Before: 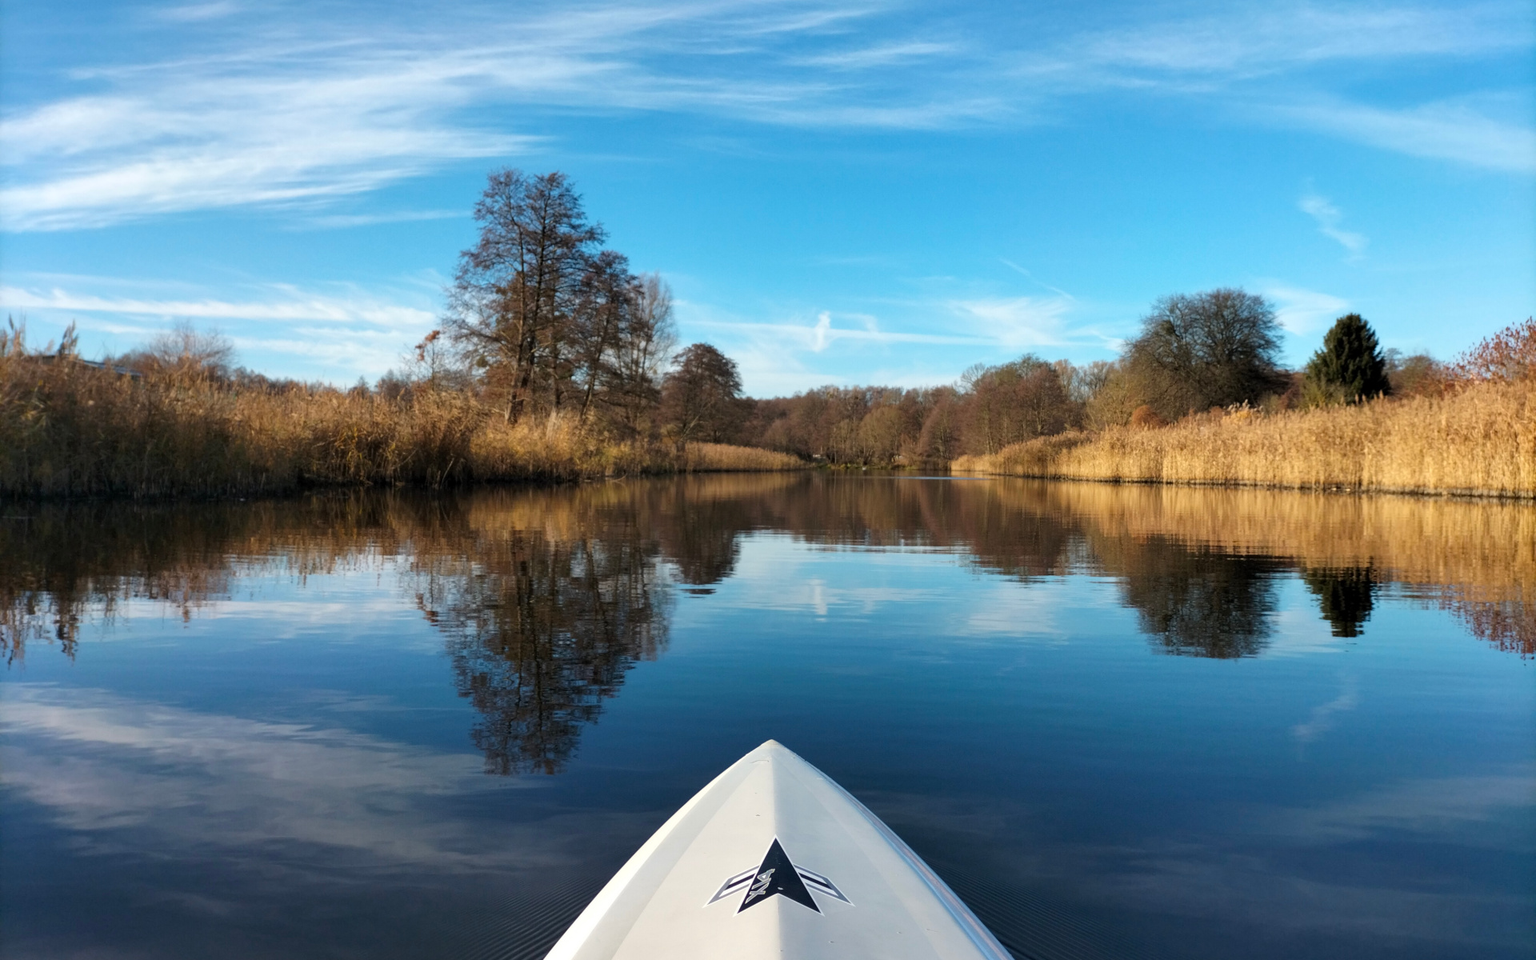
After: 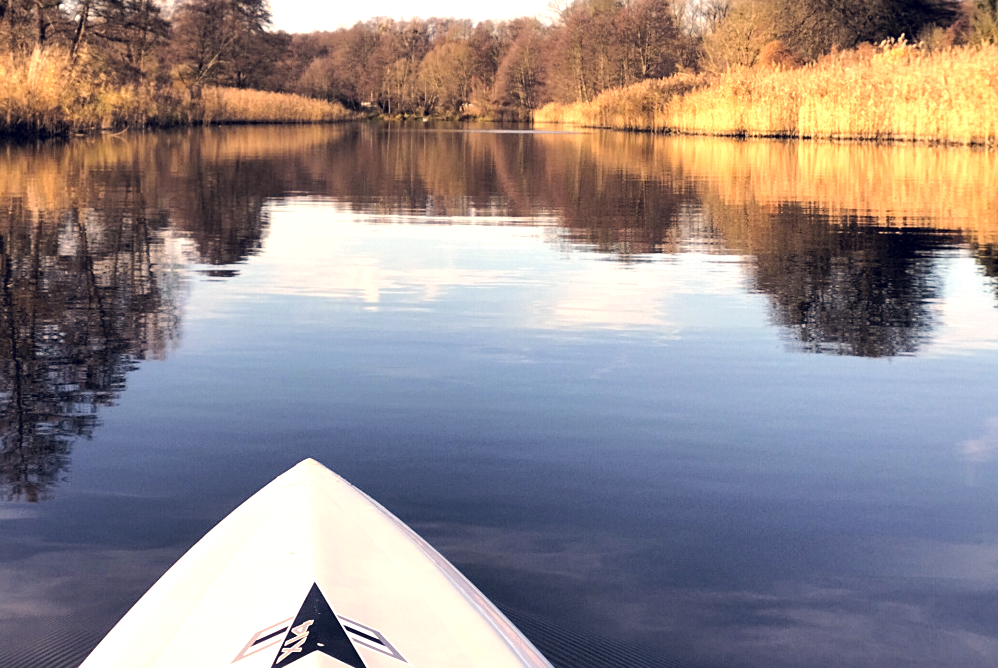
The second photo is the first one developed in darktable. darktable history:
tone equalizer: smoothing 1
vignetting: fall-off start 116.62%, fall-off radius 58.58%, center (-0.035, 0.142)
tone curve: curves: ch0 [(0.029, 0) (0.134, 0.063) (0.249, 0.198) (0.378, 0.365) (0.499, 0.529) (1, 1)], color space Lab, linked channels, preserve colors none
exposure: exposure 1.161 EV, compensate exposure bias true, compensate highlight preservation false
sharpen: amount 0.215
color correction: highlights a* 20.02, highlights b* 27.14, shadows a* 3.47, shadows b* -16.91, saturation 0.722
crop: left 34.132%, top 38.913%, right 13.881%, bottom 5.404%
